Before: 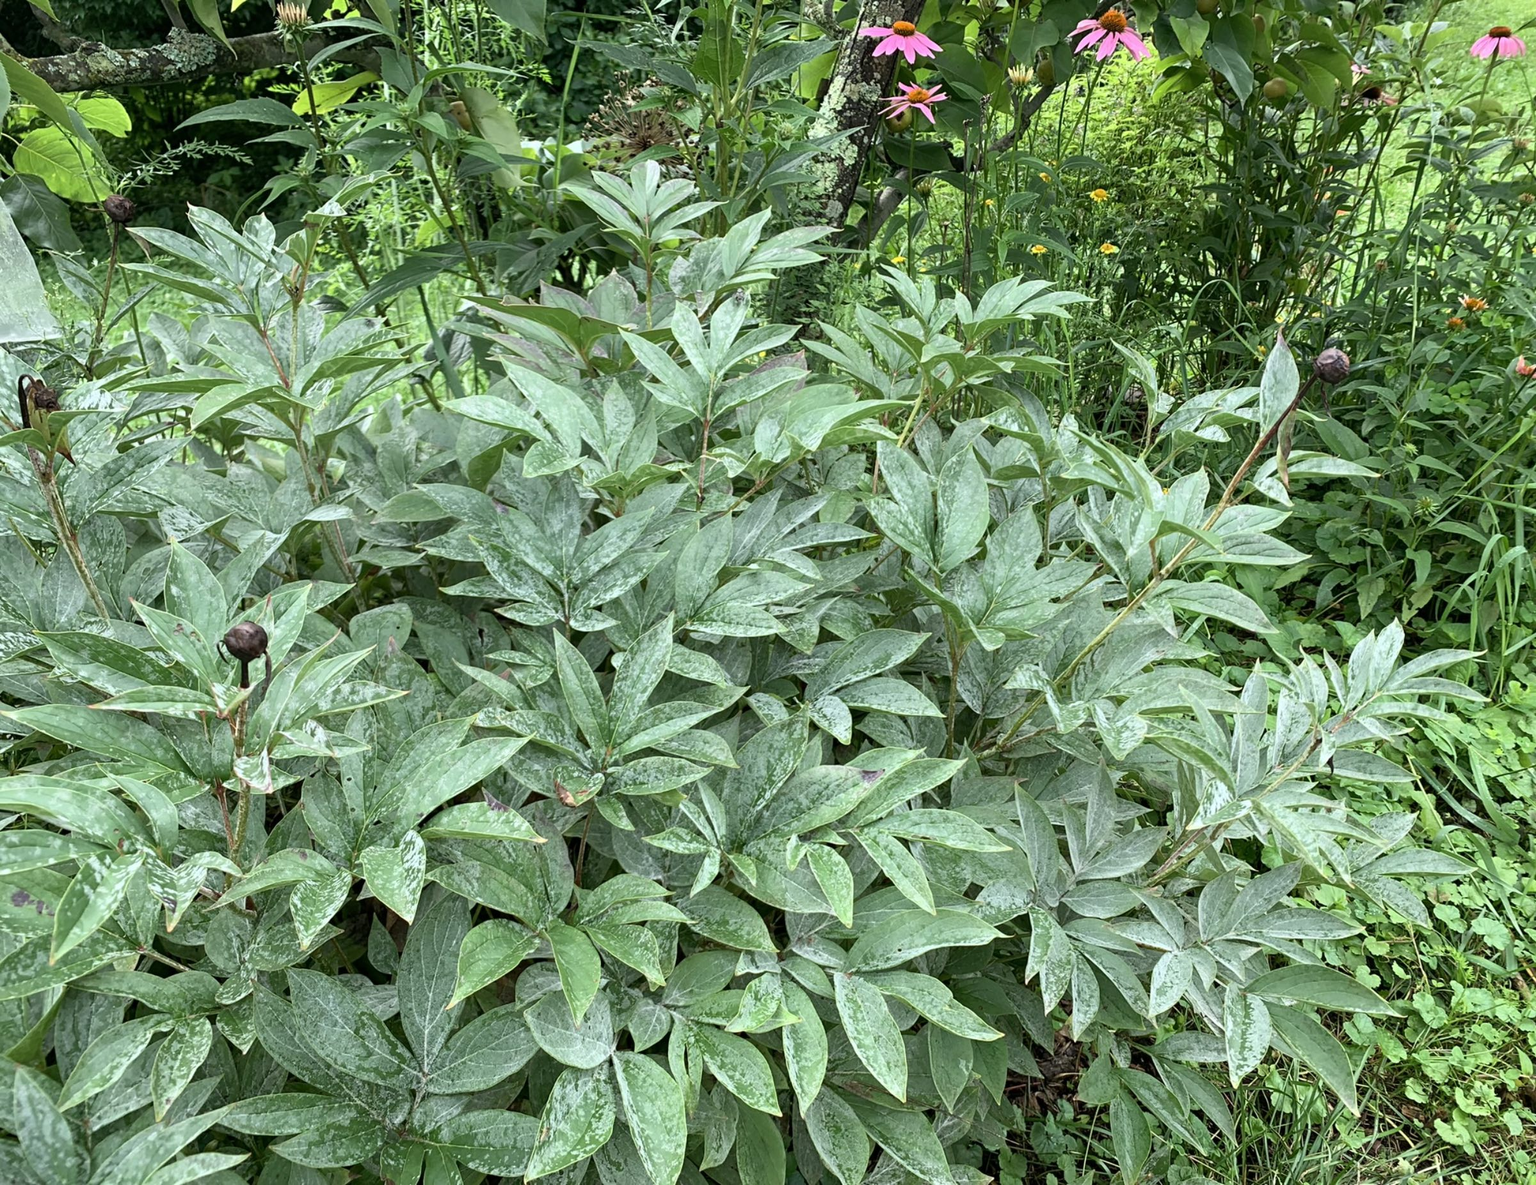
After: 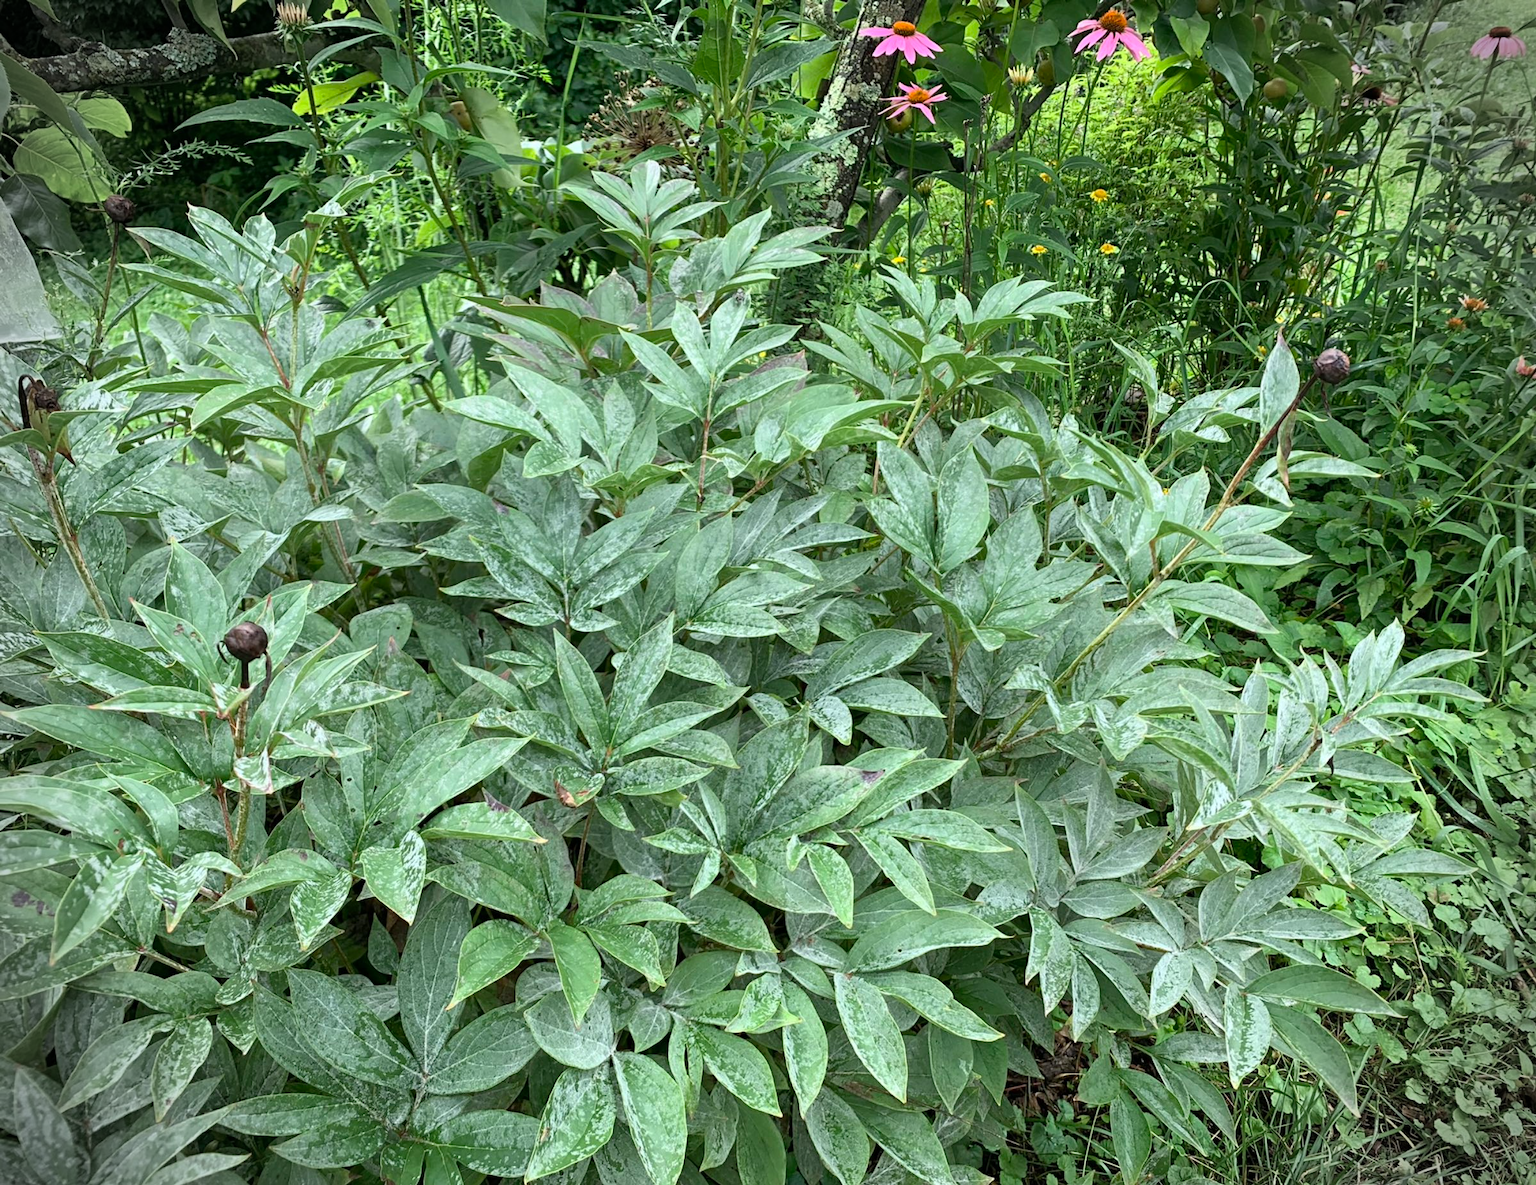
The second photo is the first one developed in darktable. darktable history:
vignetting: fall-off start 88.03%, fall-off radius 24.9%
exposure: compensate exposure bias true, compensate highlight preservation false
